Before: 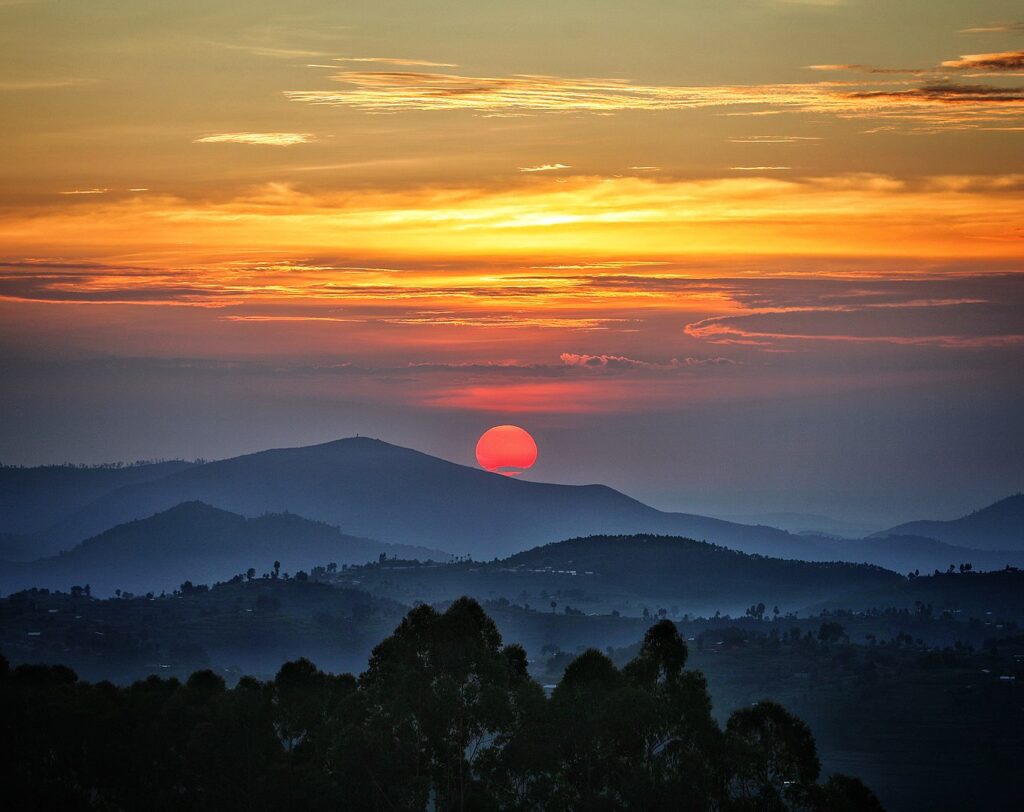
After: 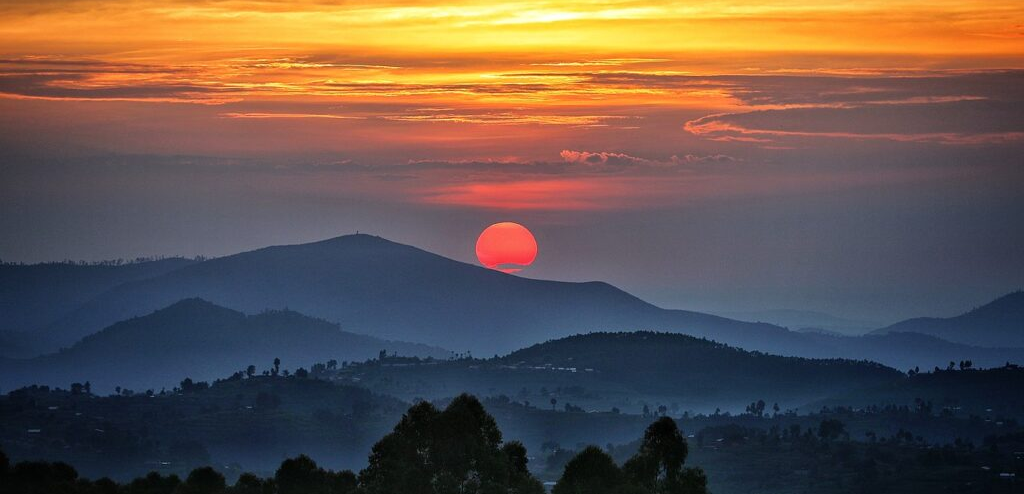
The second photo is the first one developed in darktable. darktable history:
crop and rotate: top 25.086%, bottom 14.008%
